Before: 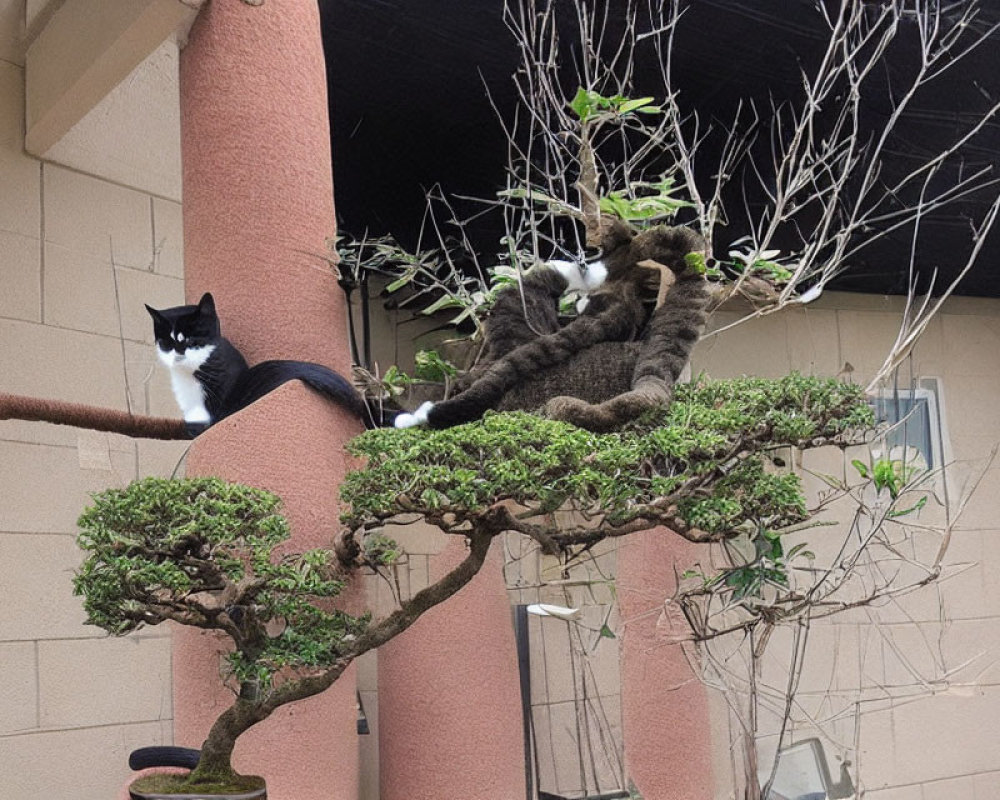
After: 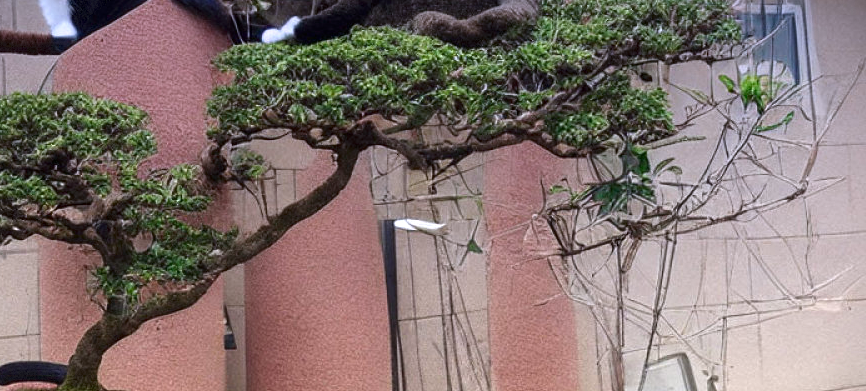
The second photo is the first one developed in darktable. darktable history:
crop and rotate: left 13.306%, top 48.129%, bottom 2.928%
contrast brightness saturation: brightness -0.2, saturation 0.08
graduated density: hue 238.83°, saturation 50%
exposure: exposure 0.6 EV, compensate highlight preservation false
vignetting: fall-off start 100%, brightness -0.406, saturation -0.3, width/height ratio 1.324, dithering 8-bit output, unbound false
